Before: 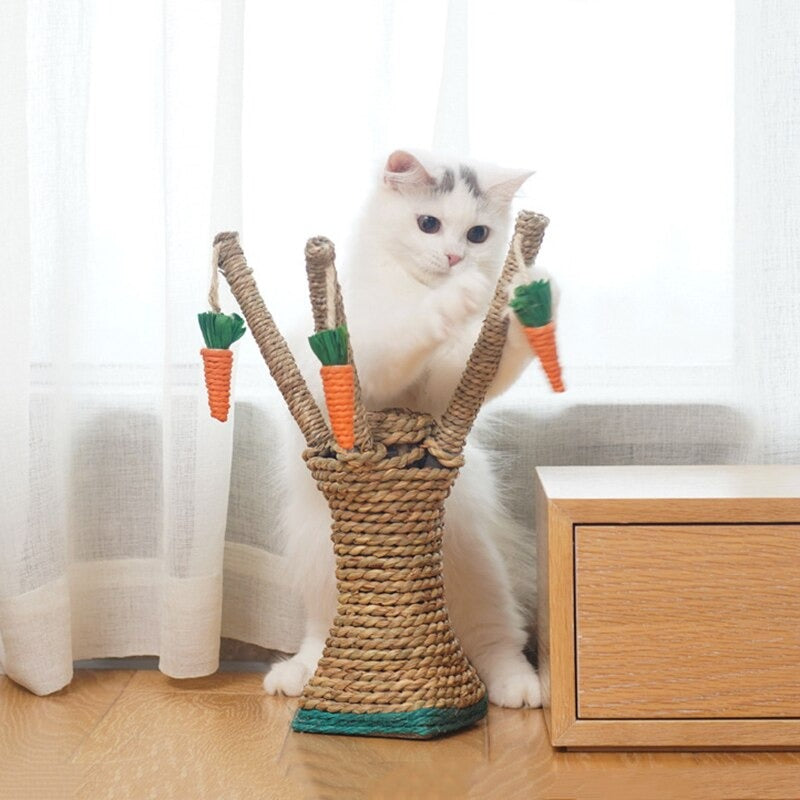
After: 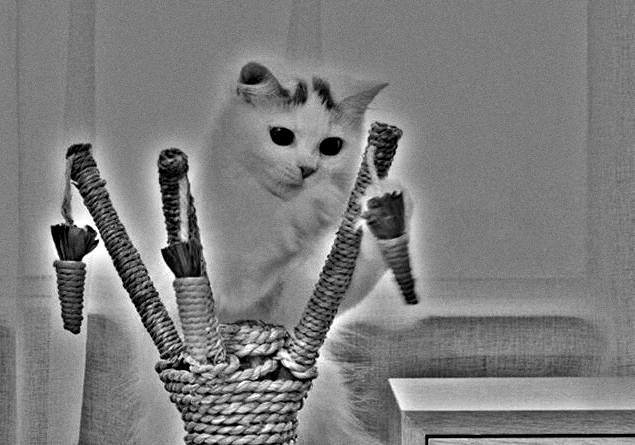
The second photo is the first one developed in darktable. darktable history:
levels: levels [0, 0.48, 0.961]
crop: left 18.38%, top 11.092%, right 2.134%, bottom 33.217%
grain: on, module defaults
highpass: on, module defaults
